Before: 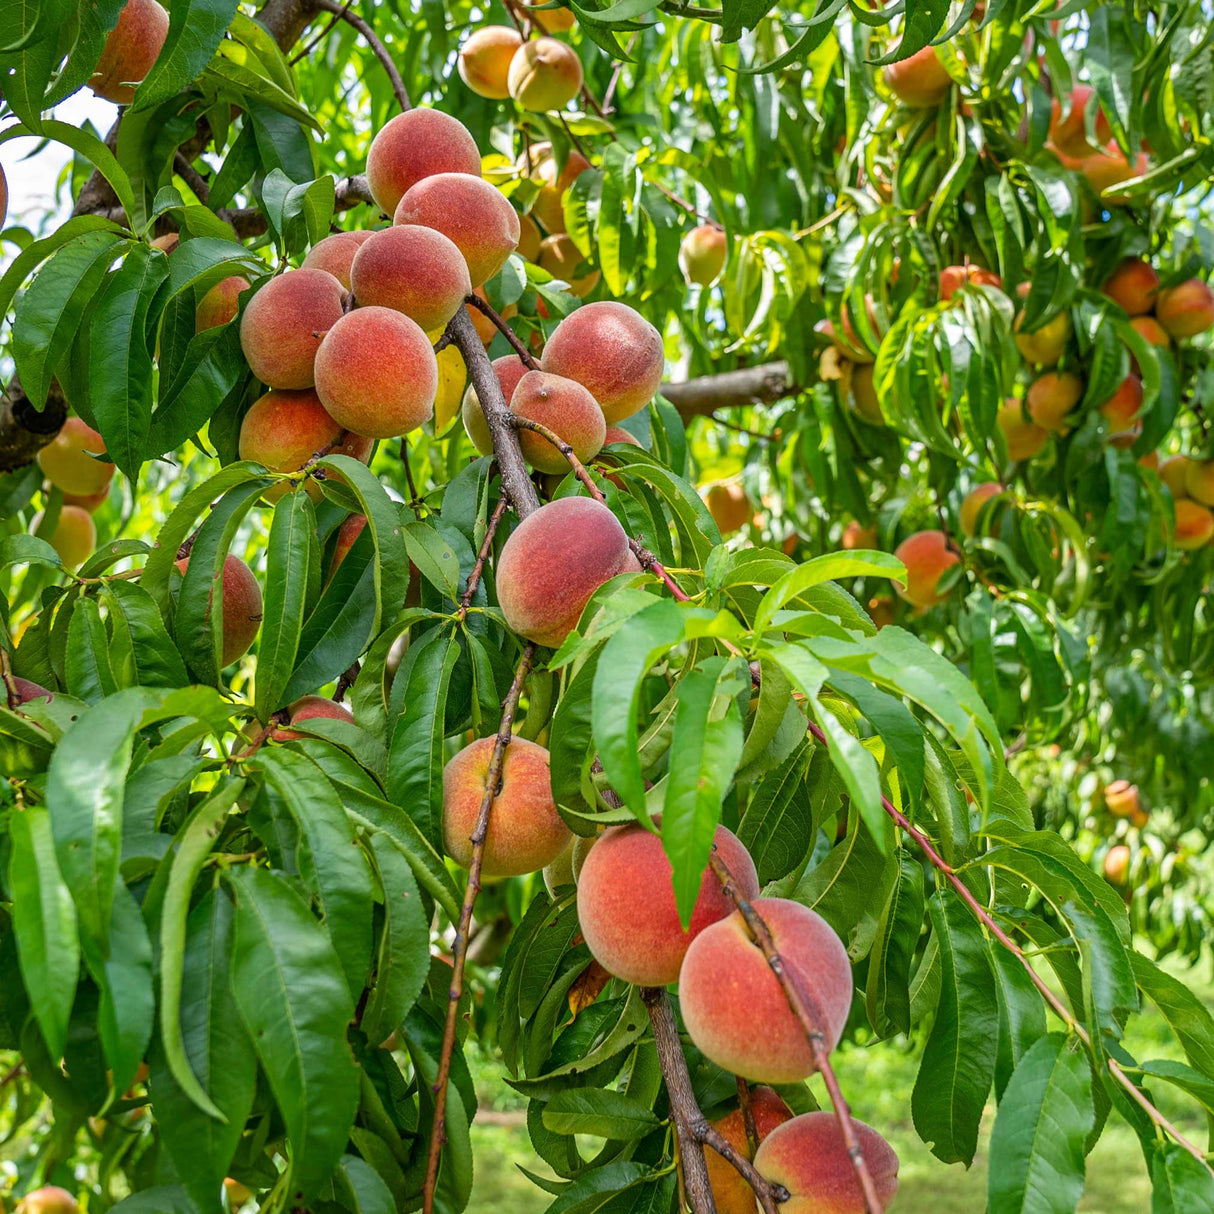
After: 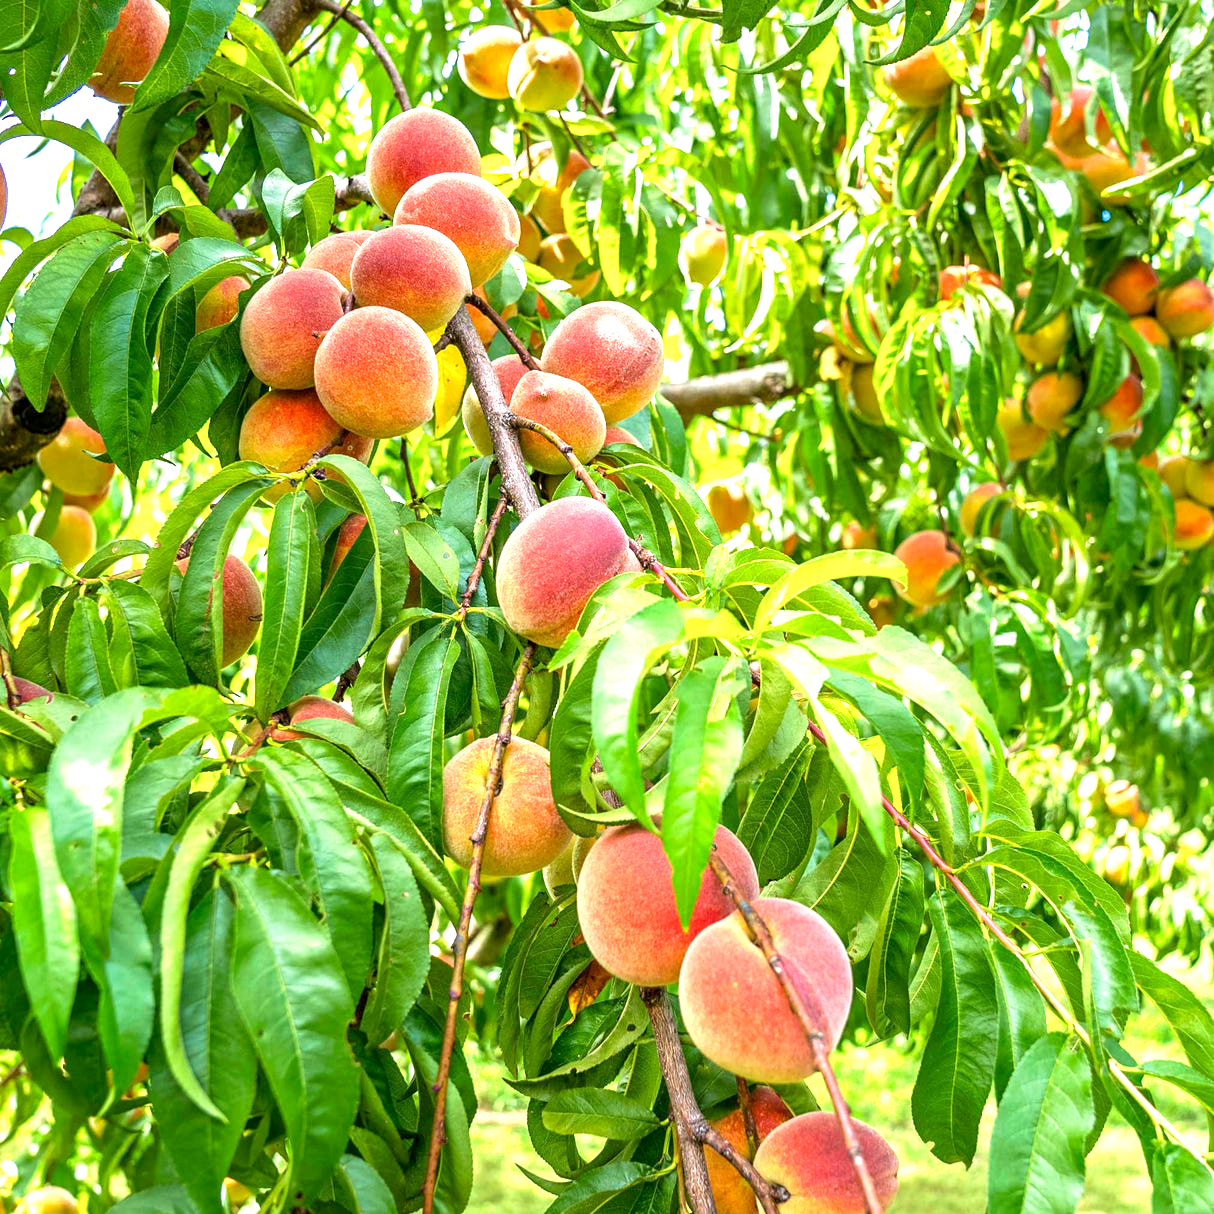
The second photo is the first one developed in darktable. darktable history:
exposure: black level correction 0.001, exposure 1.3 EV, compensate highlight preservation false
velvia: on, module defaults
